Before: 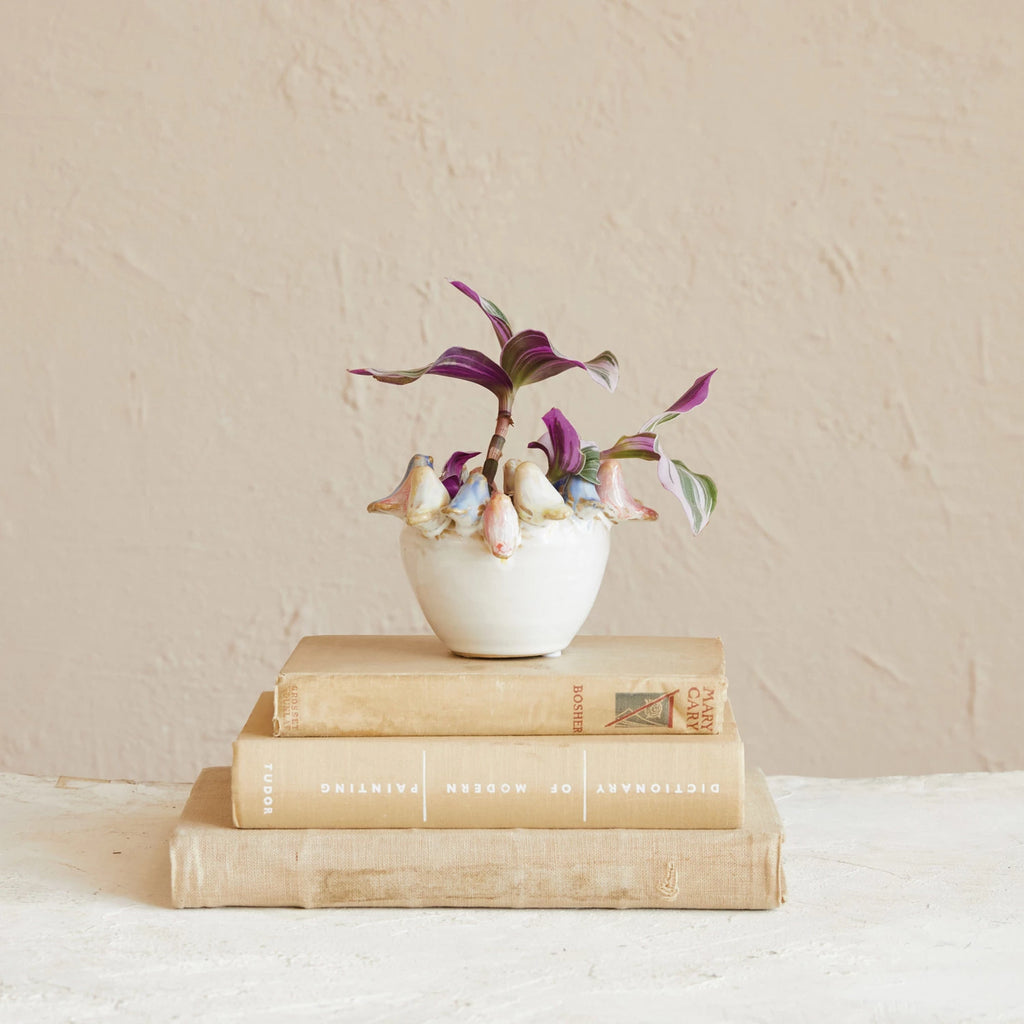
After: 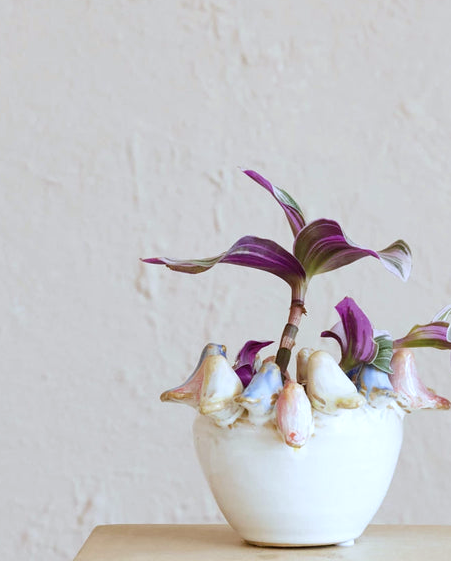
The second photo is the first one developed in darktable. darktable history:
white balance: red 0.931, blue 1.11
crop: left 20.248%, top 10.86%, right 35.675%, bottom 34.321%
exposure: black level correction 0.002, exposure 0.15 EV, compensate highlight preservation false
